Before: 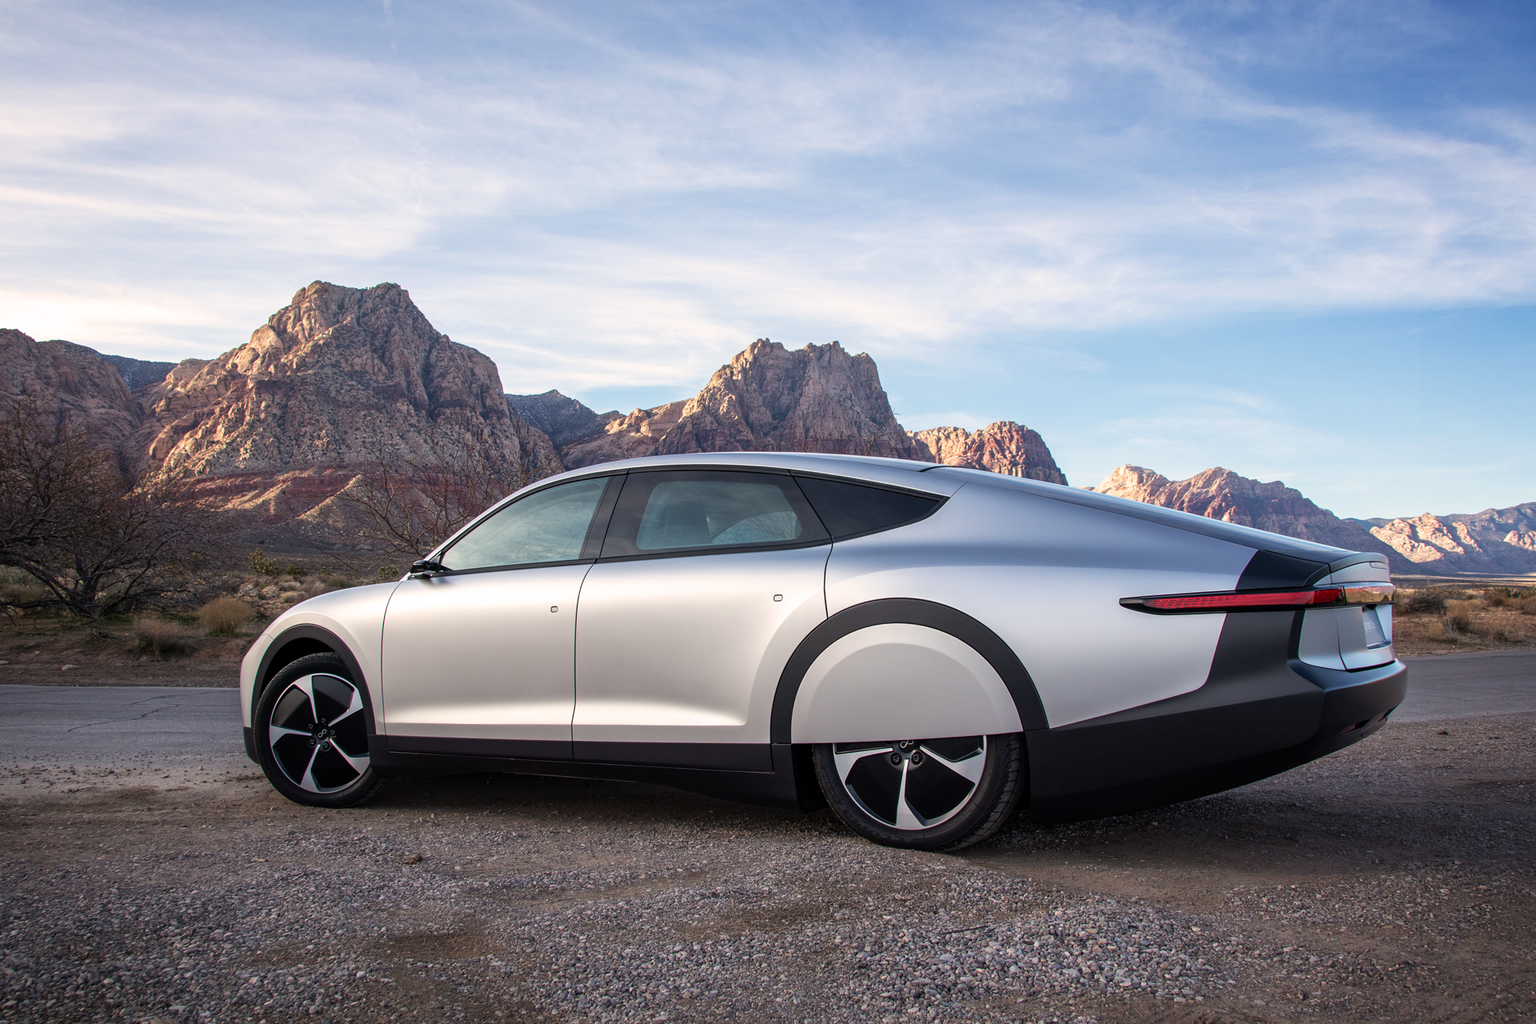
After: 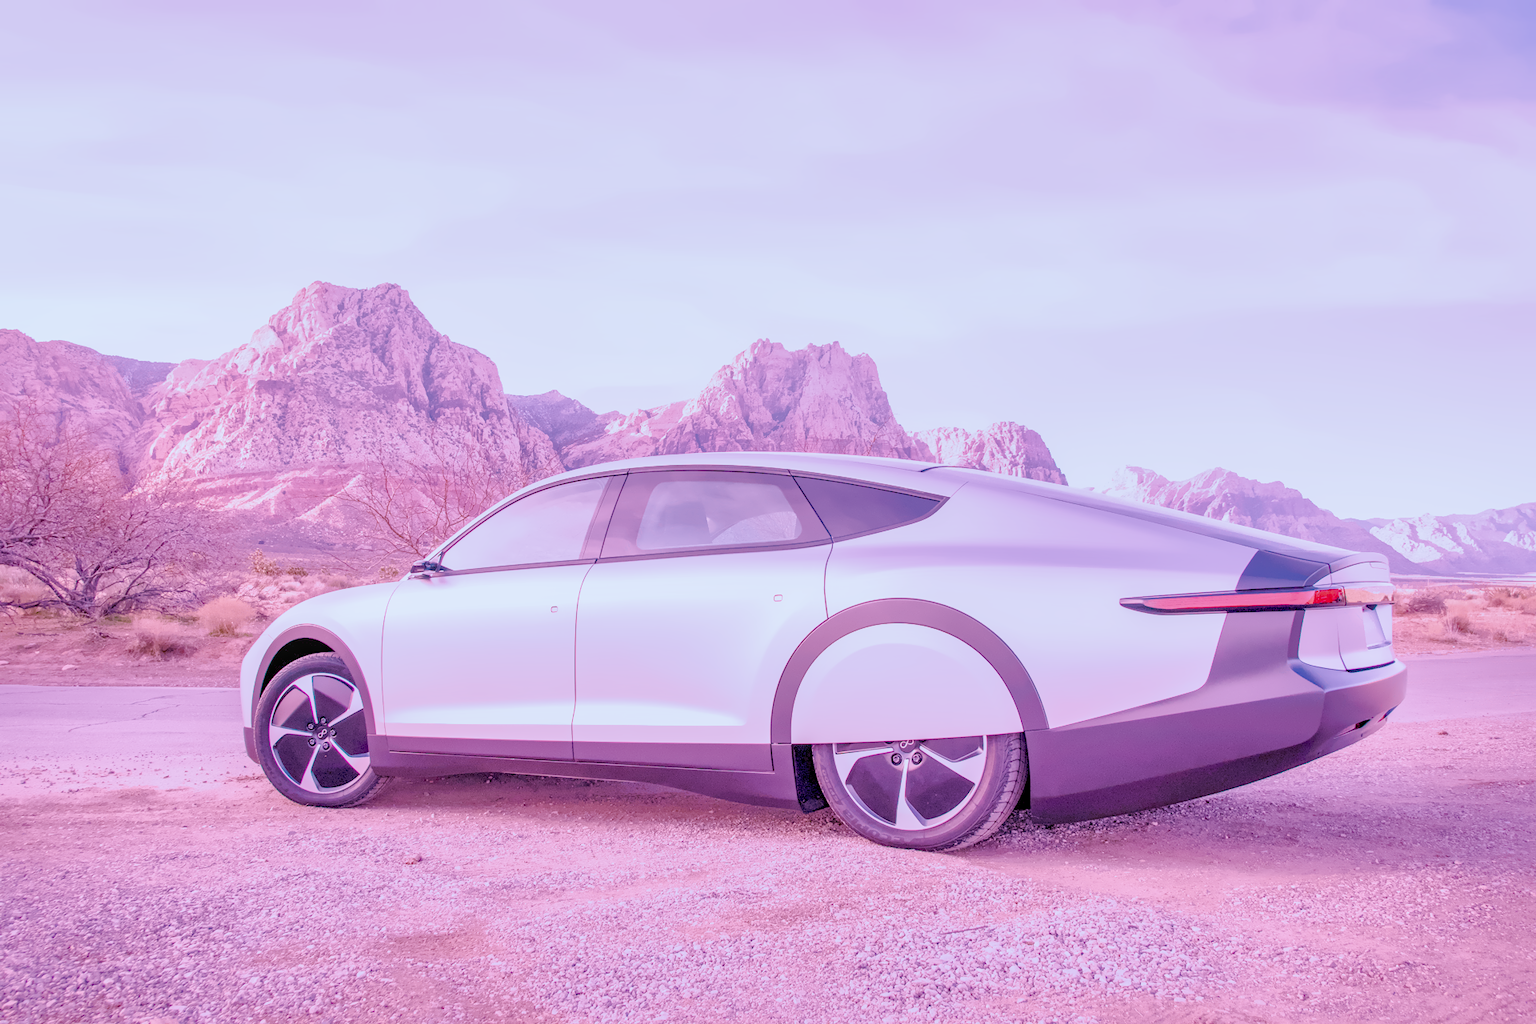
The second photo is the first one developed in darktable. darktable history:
local contrast: on, module defaults
color calibration: x 0.38, y 0.391, temperature 4086.74 K
denoise (profiled): preserve shadows 1.52, scattering 0.002, a [-1, 0, 0], compensate highlight preservation false
exposure: black level correction 0, exposure 0.7 EV, compensate exposure bias true, compensate highlight preservation false
filmic rgb: black relative exposure -7.65 EV, white relative exposure 4.56 EV, hardness 3.61
highlight reconstruction: on, module defaults
lens correction: scale 1.01, crop 1, focal 85, aperture 4.5, distance 2.07, camera "Canon EOS RP", lens "Canon RF 85mm F2 MACRO IS STM"
white balance: red 2.229, blue 1.46
velvia: on, module defaults
color balance rgb: perceptual saturation grading › global saturation 20%, perceptual saturation grading › highlights -50%, perceptual saturation grading › shadows 30%, perceptual brilliance grading › global brilliance 10%, perceptual brilliance grading › shadows 15%
shadows and highlights: on, module defaults
haze removal: compatibility mode true, adaptive false
